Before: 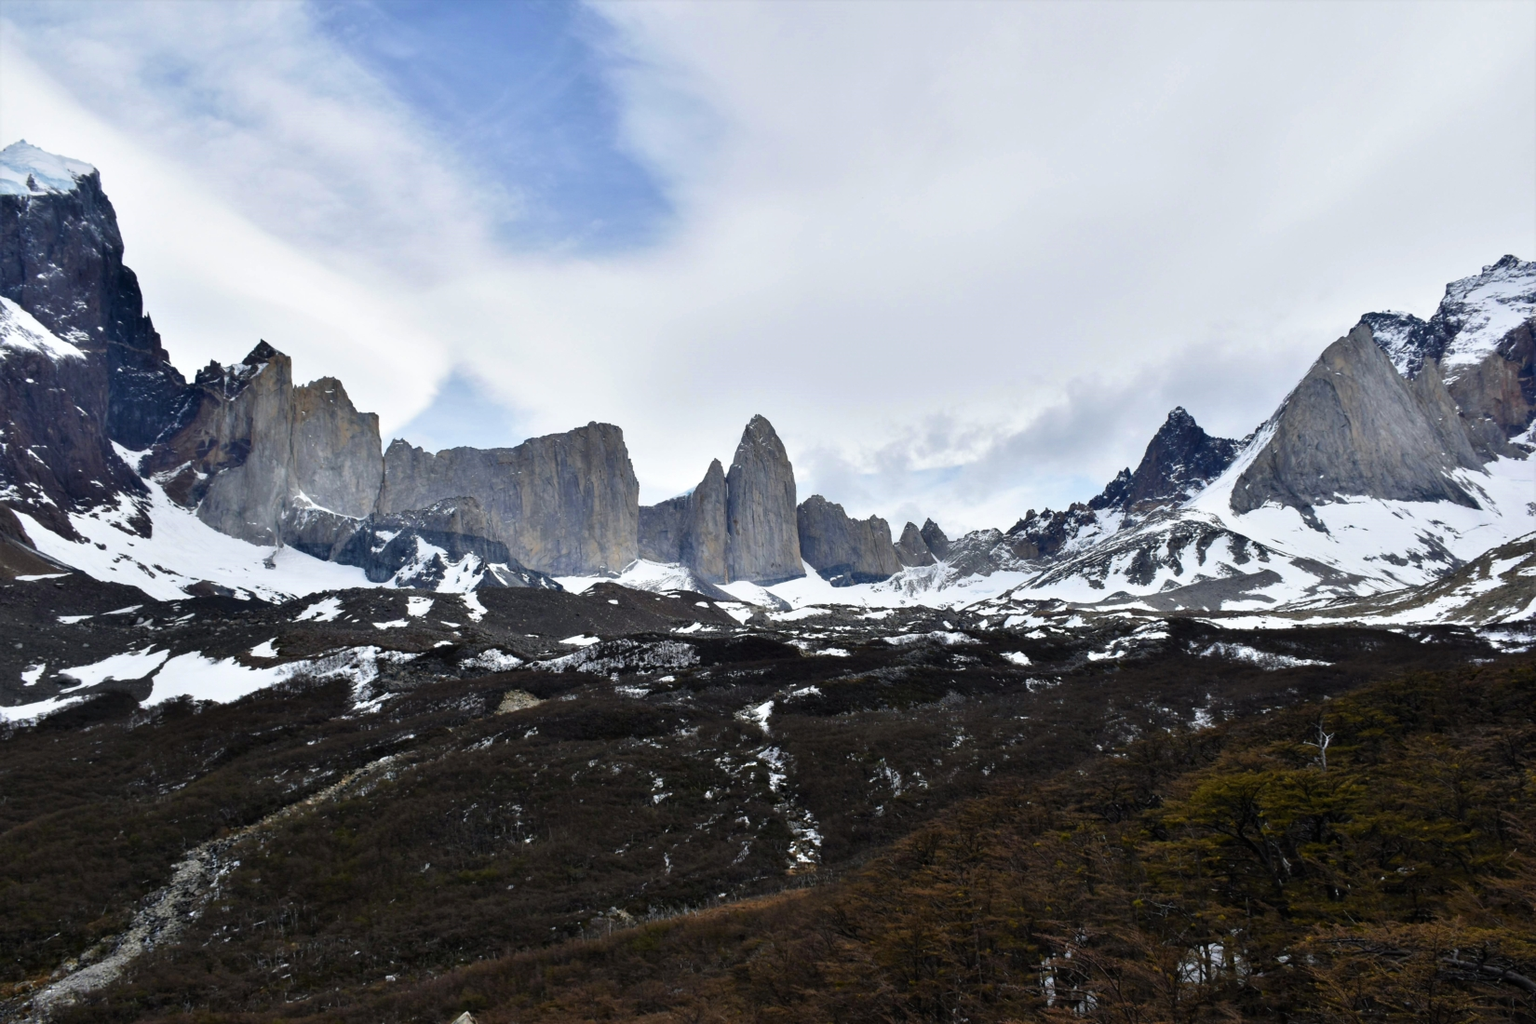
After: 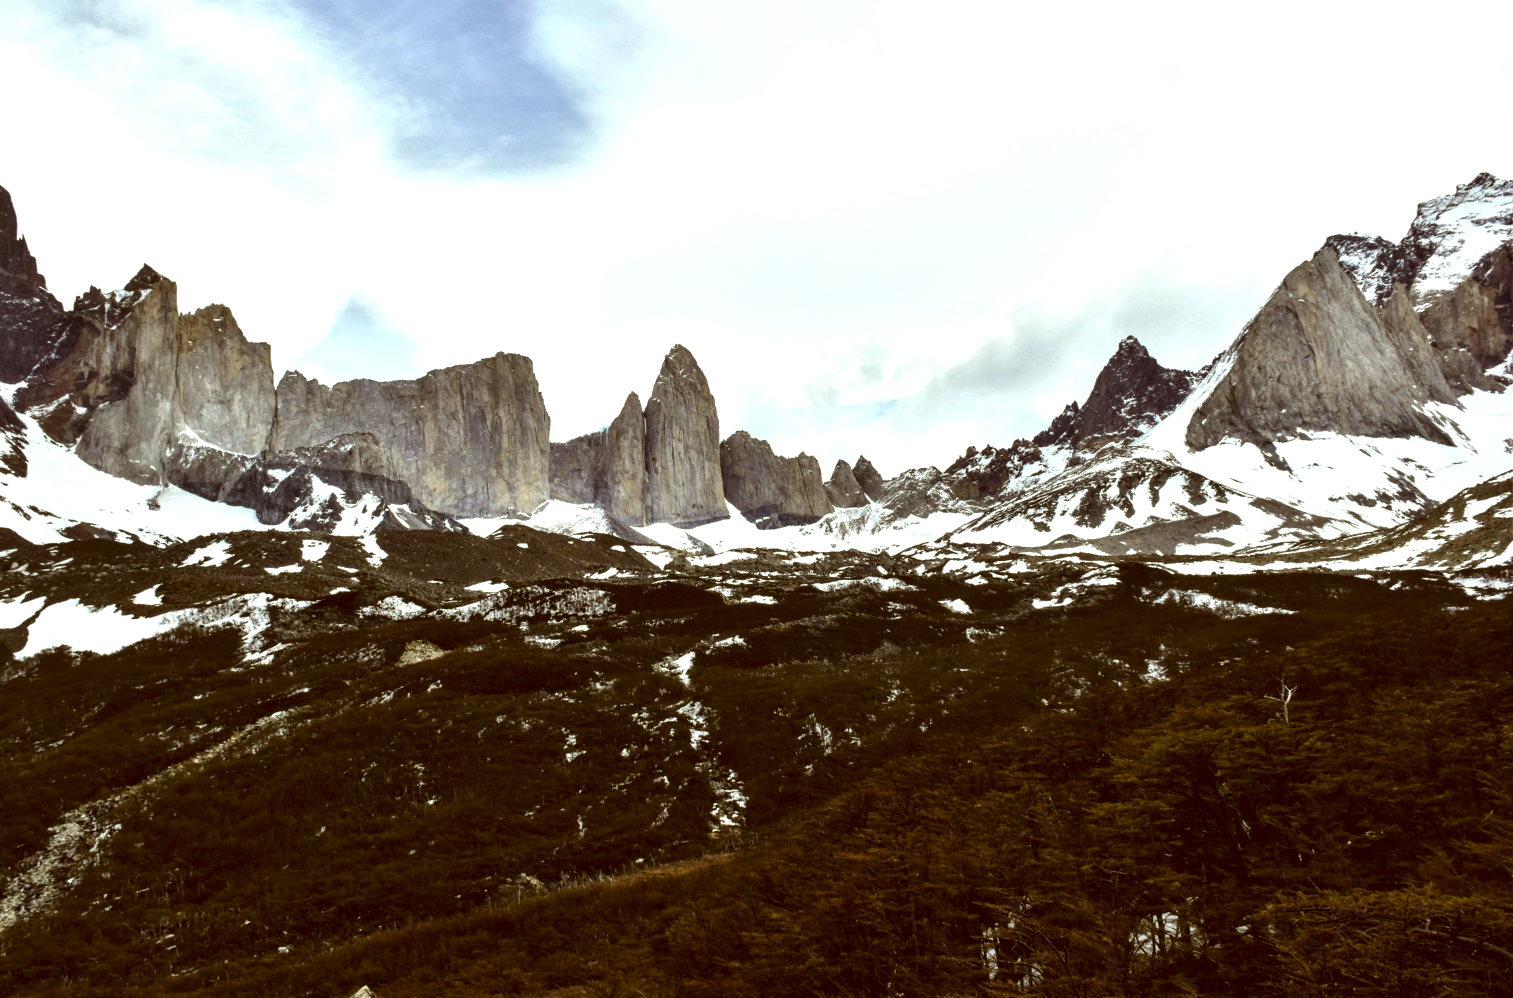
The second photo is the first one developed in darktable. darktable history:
crop and rotate: left 8.262%, top 9.226%
local contrast: on, module defaults
color correction: highlights a* -5.94, highlights b* 9.48, shadows a* 10.12, shadows b* 23.94
tone equalizer: -8 EV -0.75 EV, -7 EV -0.7 EV, -6 EV -0.6 EV, -5 EV -0.4 EV, -3 EV 0.4 EV, -2 EV 0.6 EV, -1 EV 0.7 EV, +0 EV 0.75 EV, edges refinement/feathering 500, mask exposure compensation -1.57 EV, preserve details no
